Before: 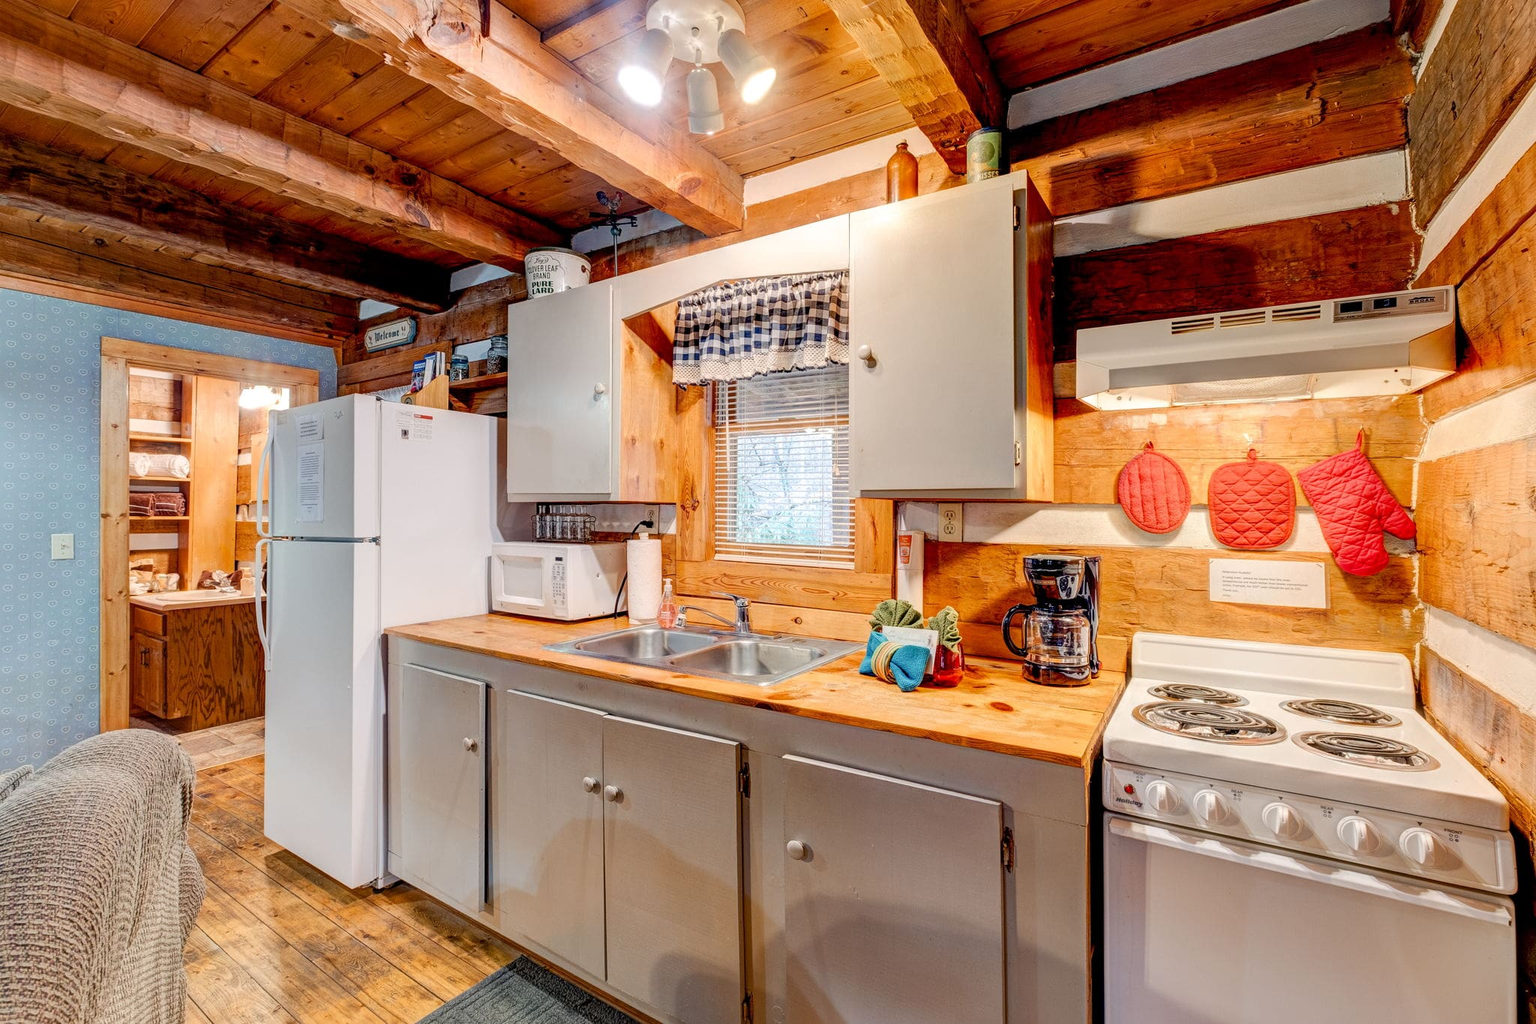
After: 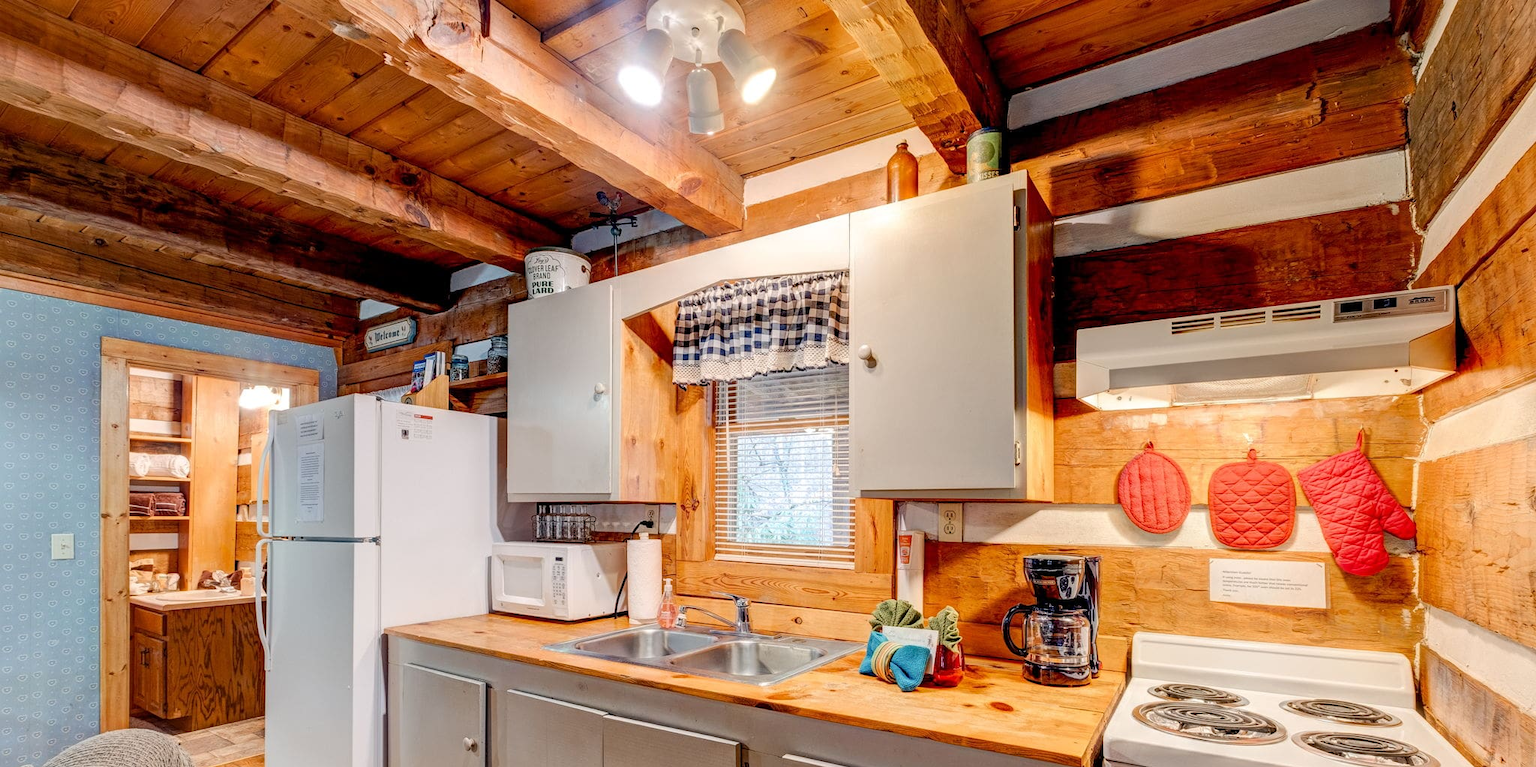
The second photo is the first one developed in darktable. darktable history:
crop: bottom 24.982%
